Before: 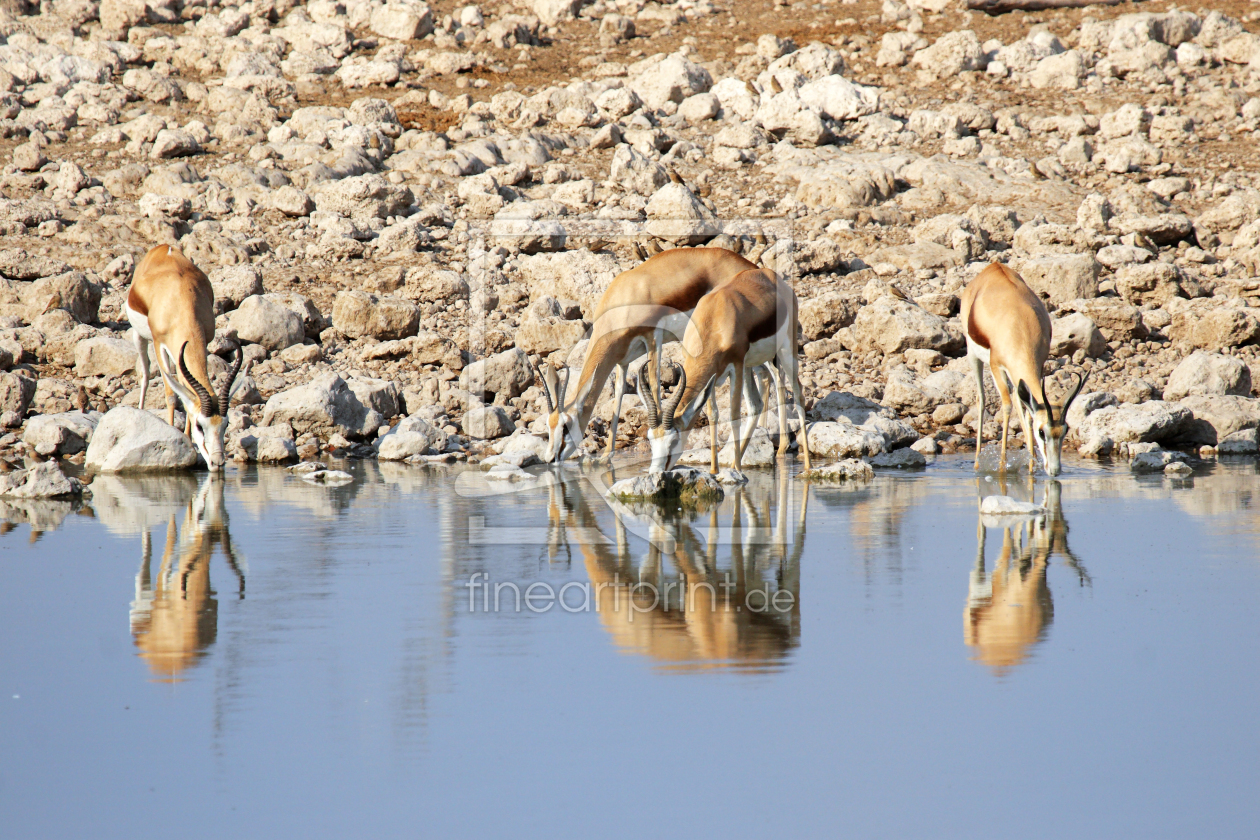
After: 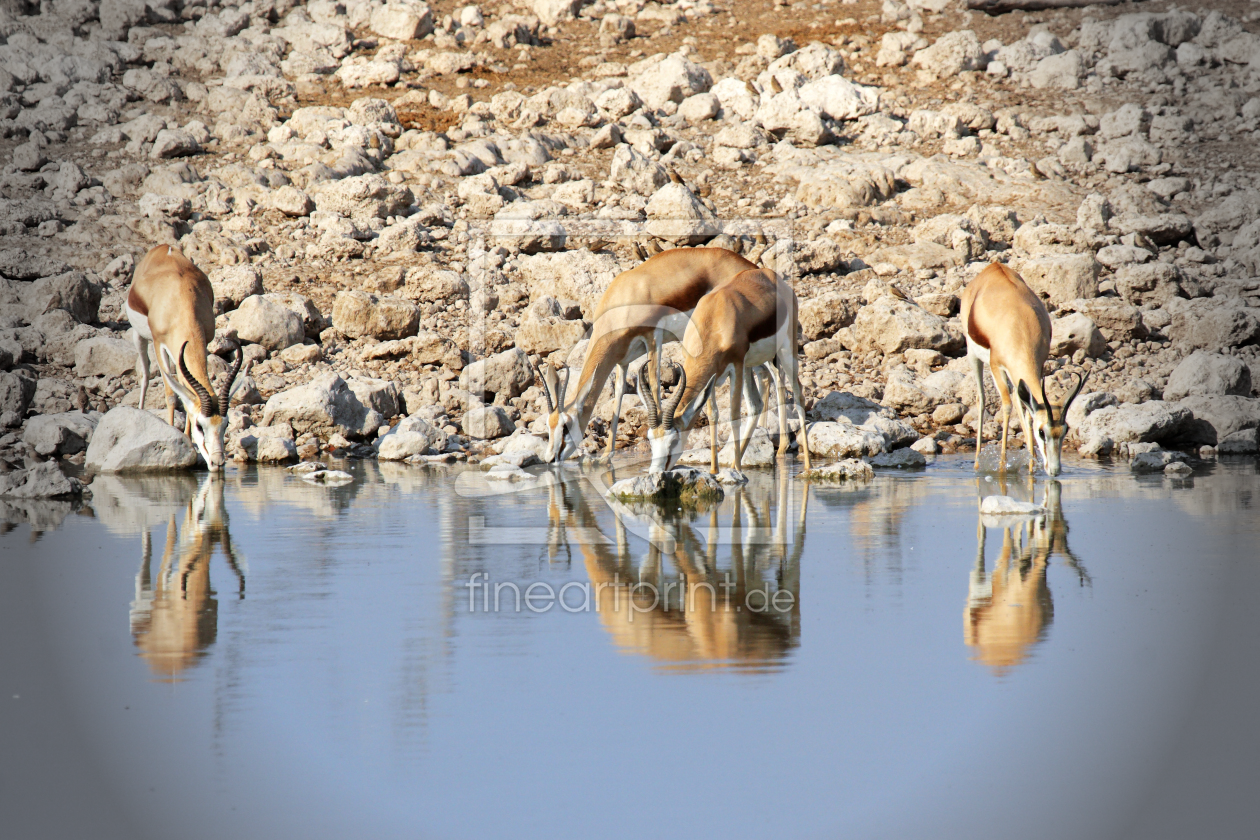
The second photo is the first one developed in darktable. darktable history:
vignetting: fall-off start 69%, fall-off radius 29.09%, brightness -0.618, saturation -0.671, width/height ratio 0.987, shape 0.854
